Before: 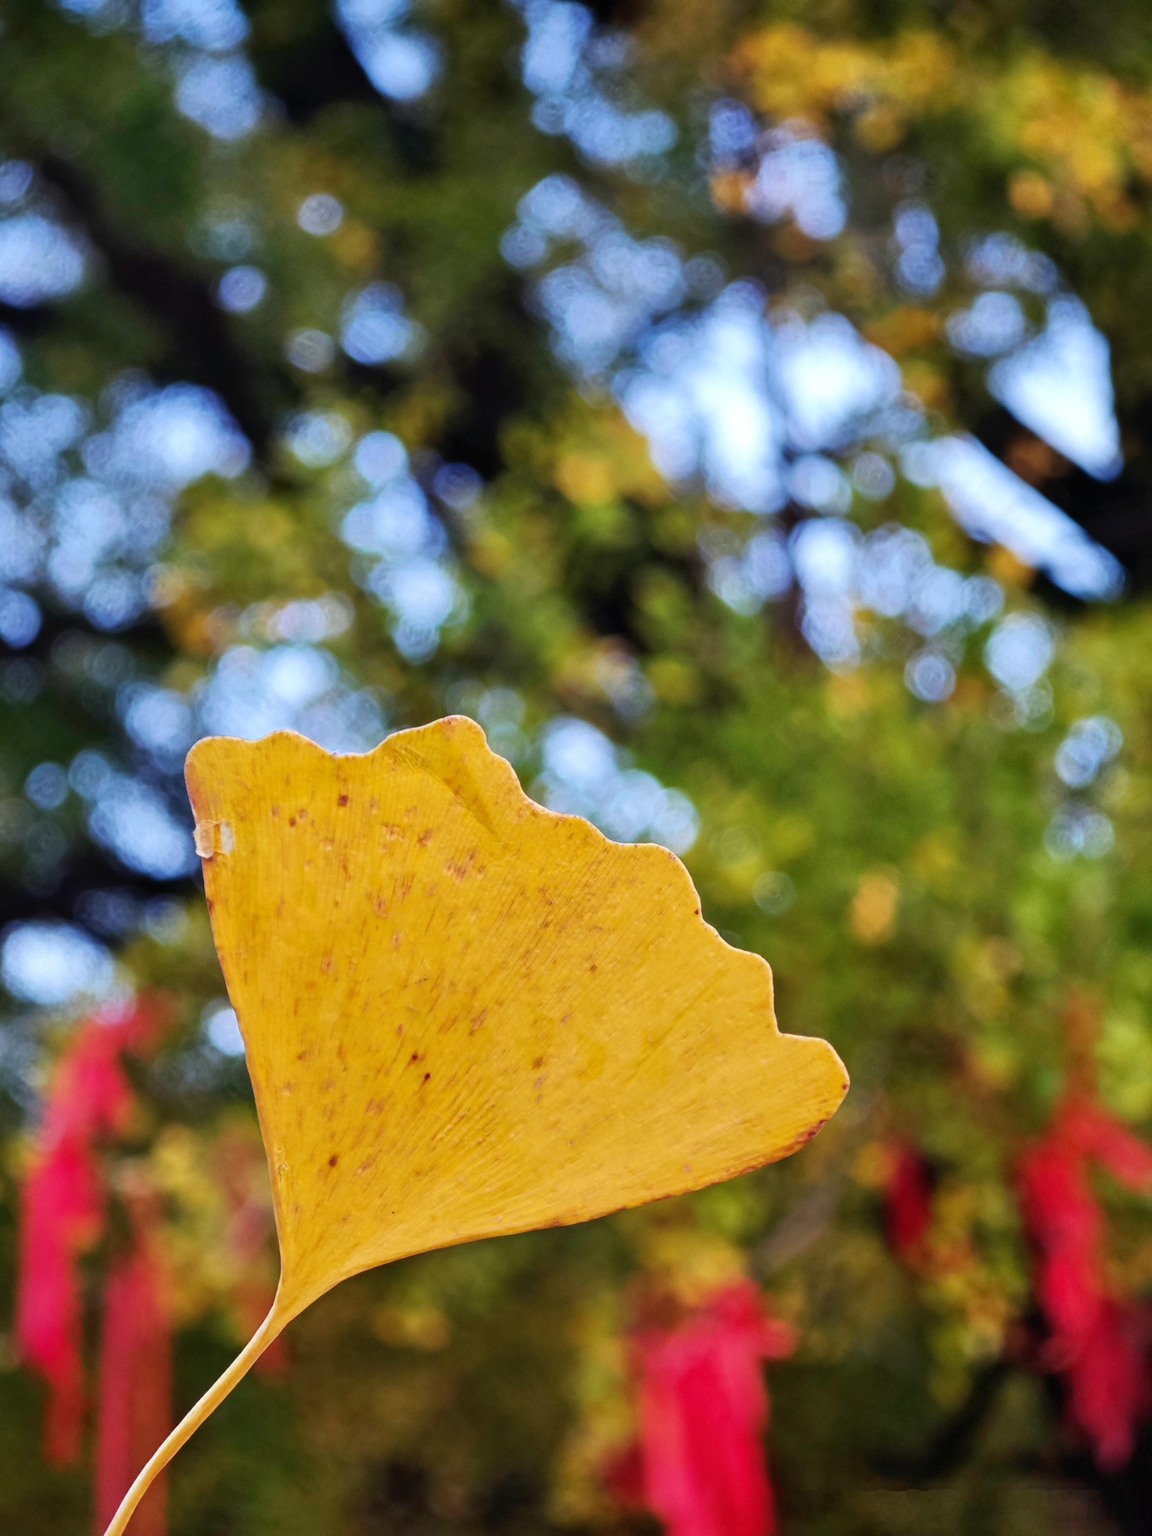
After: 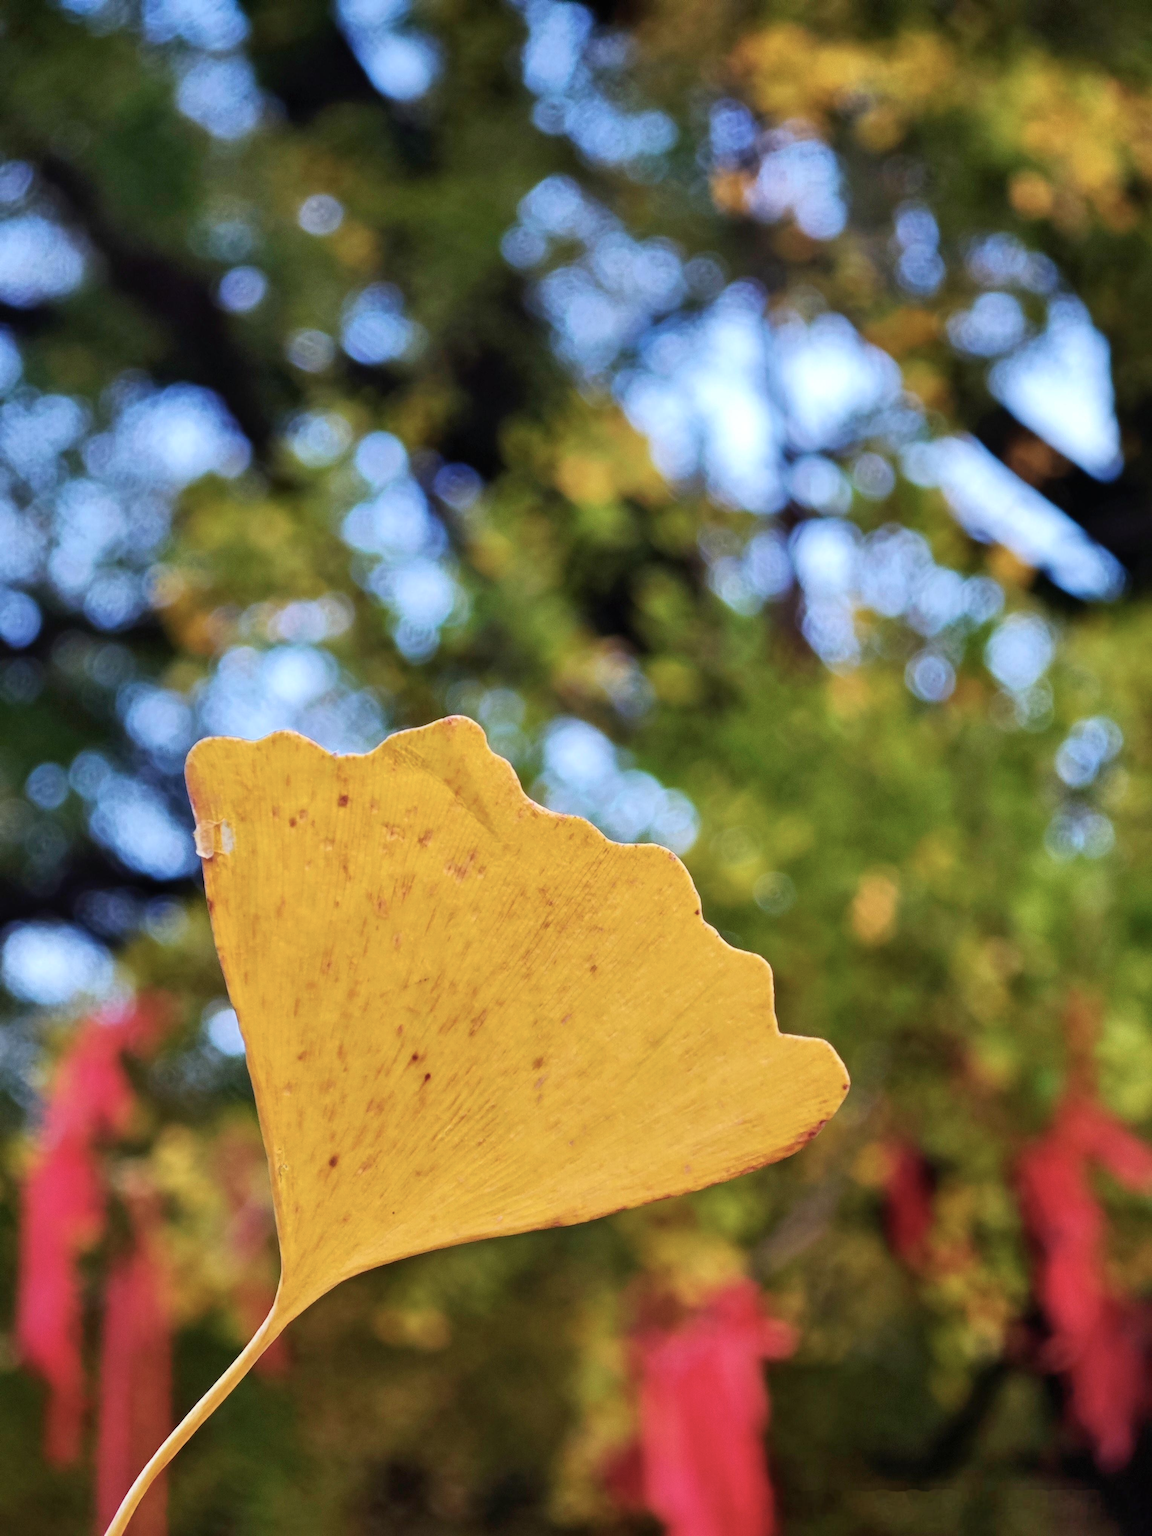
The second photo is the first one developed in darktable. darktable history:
color balance rgb: perceptual saturation grading › global saturation -26.992%, global vibrance 45.09%
